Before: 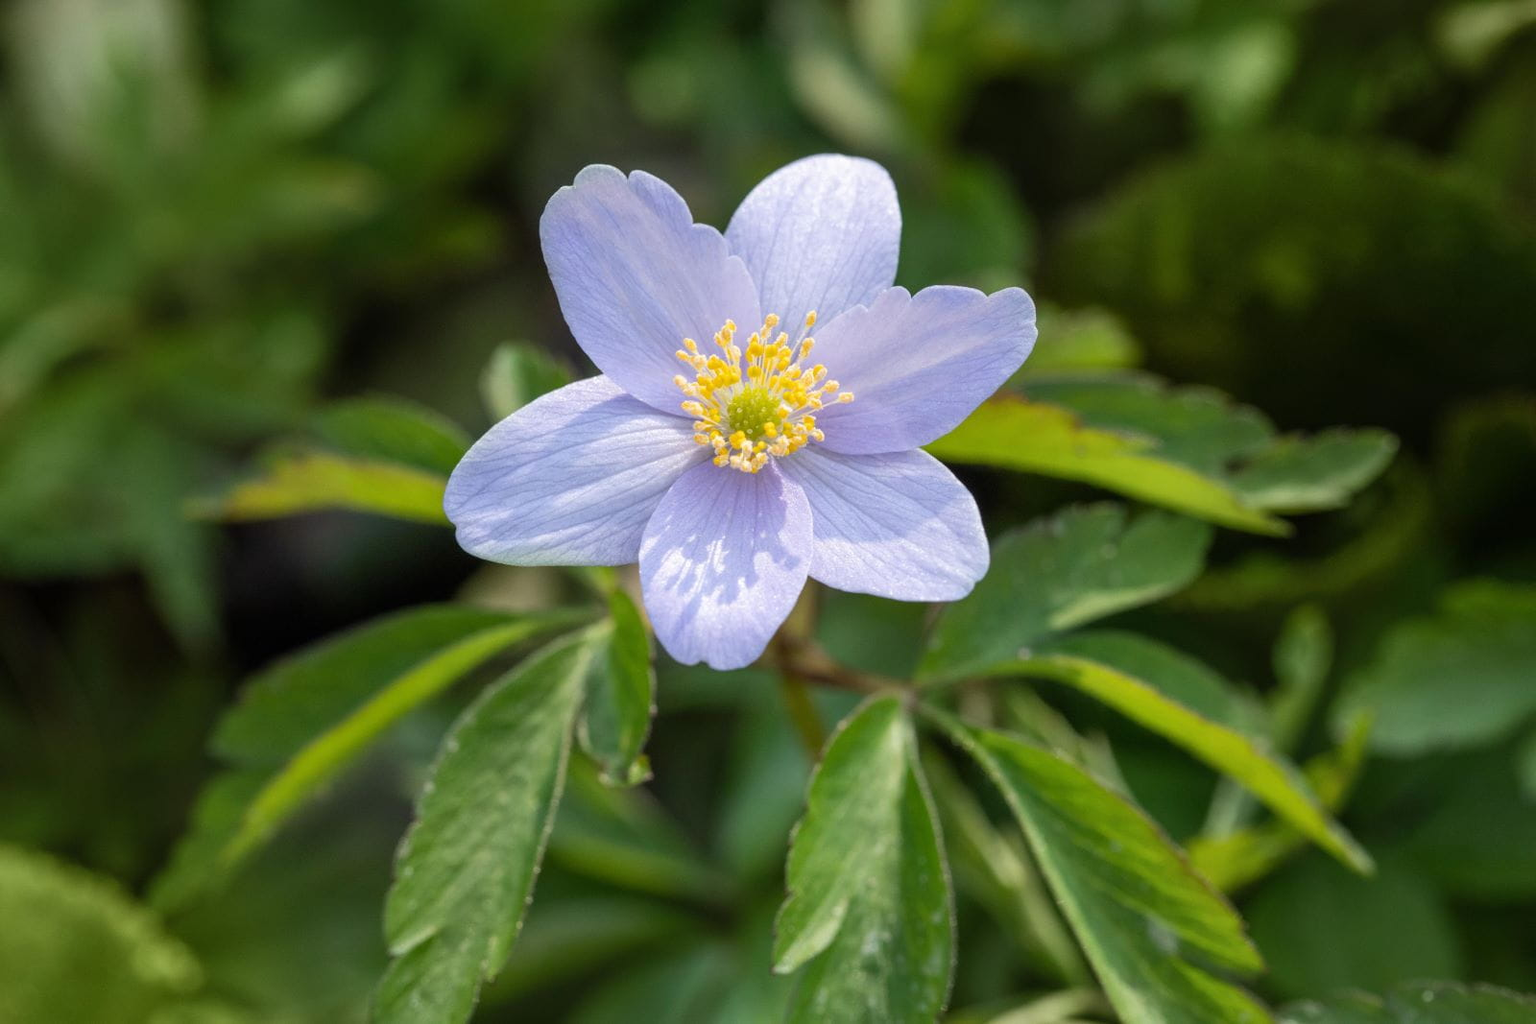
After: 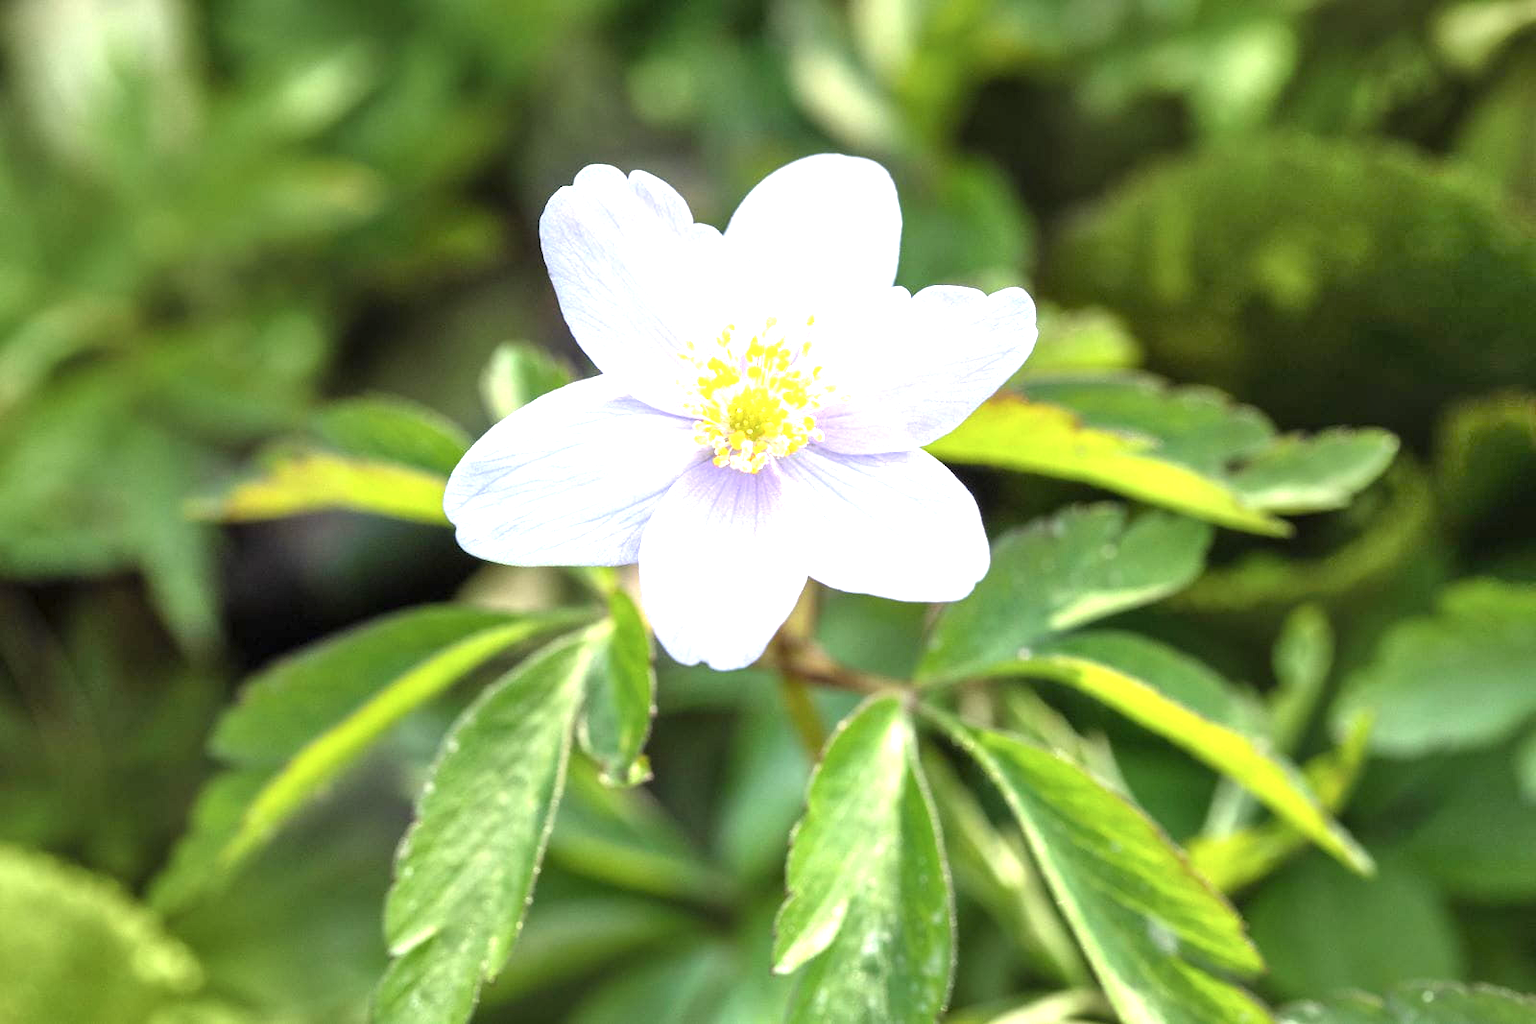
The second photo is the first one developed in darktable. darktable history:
exposure: exposure 1.2 EV, compensate highlight preservation false
shadows and highlights: radius 110.86, shadows 51.09, white point adjustment 9.16, highlights -4.17, highlights color adjustment 32.2%, soften with gaussian
